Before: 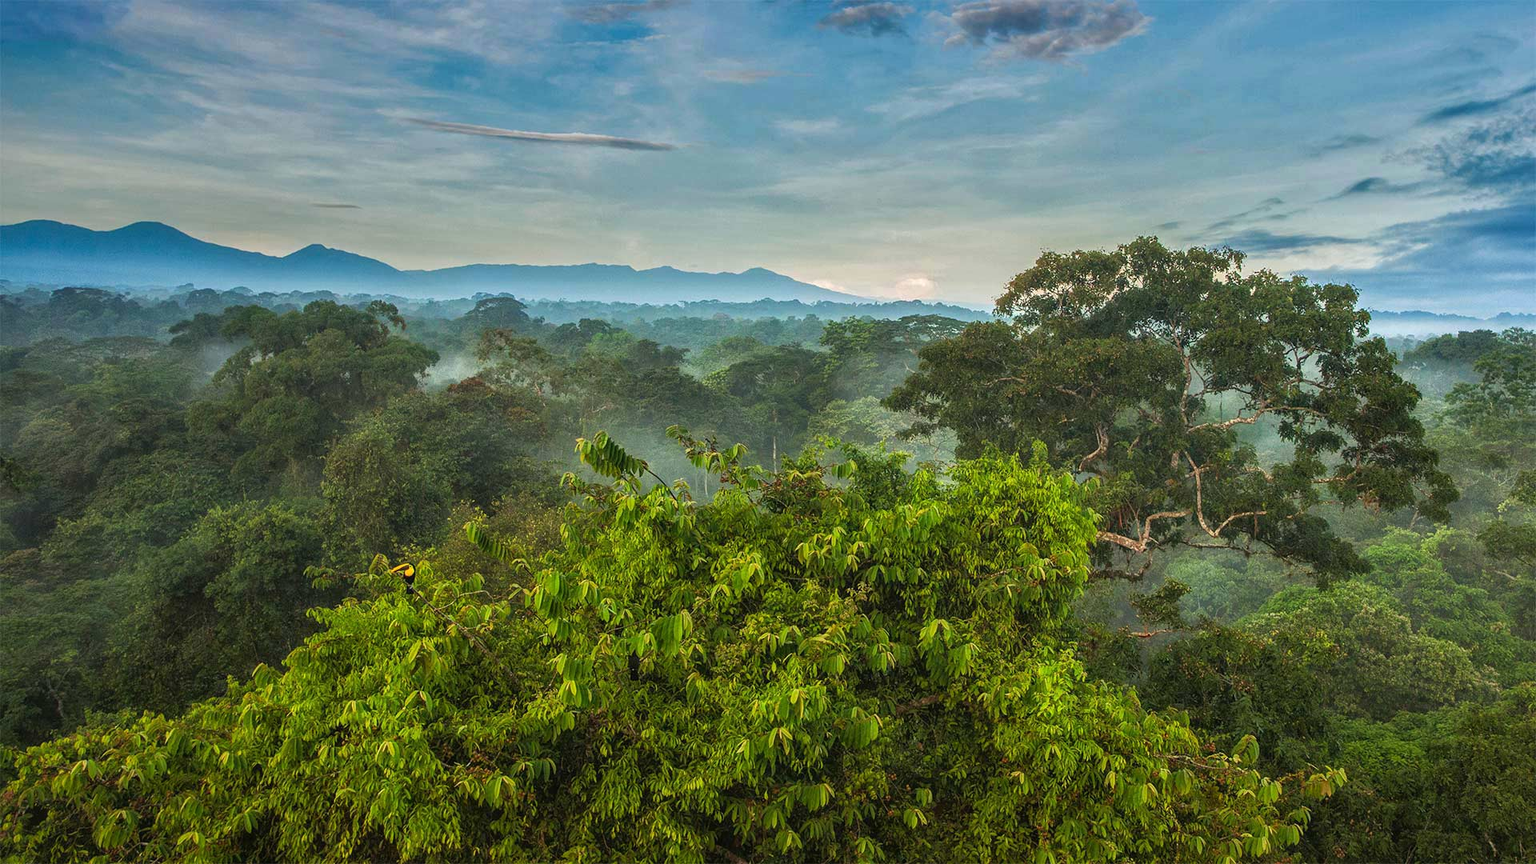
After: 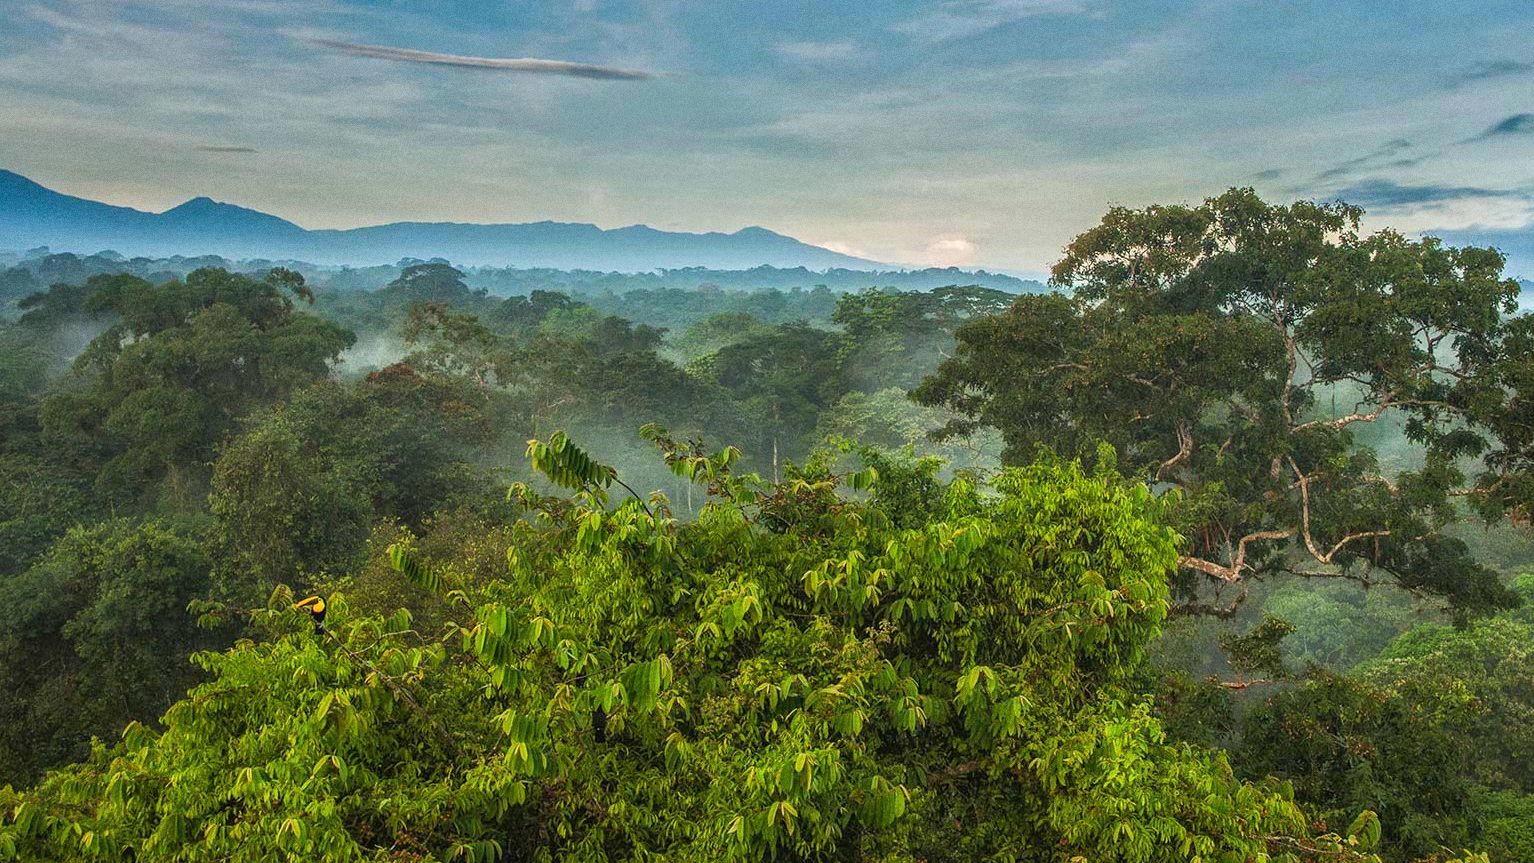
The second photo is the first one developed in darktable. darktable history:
crop and rotate: left 10.071%, top 10.071%, right 10.02%, bottom 10.02%
grain: on, module defaults
